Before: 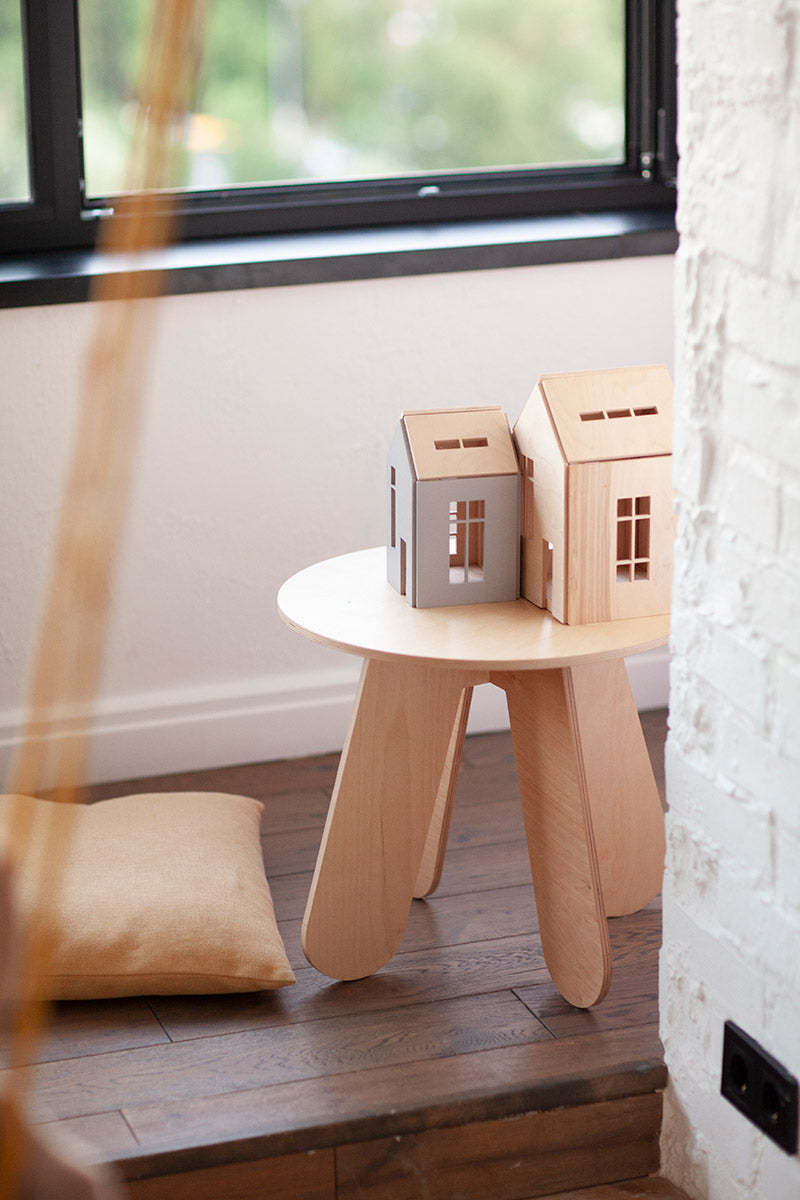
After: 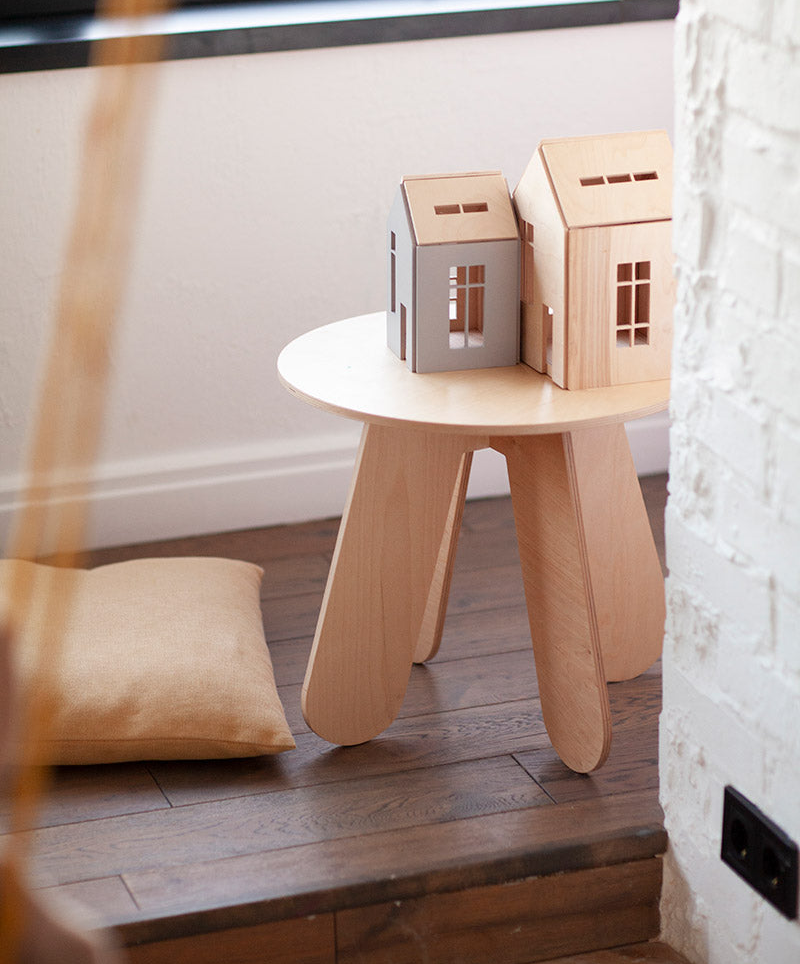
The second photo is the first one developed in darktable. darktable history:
crop and rotate: top 19.644%
